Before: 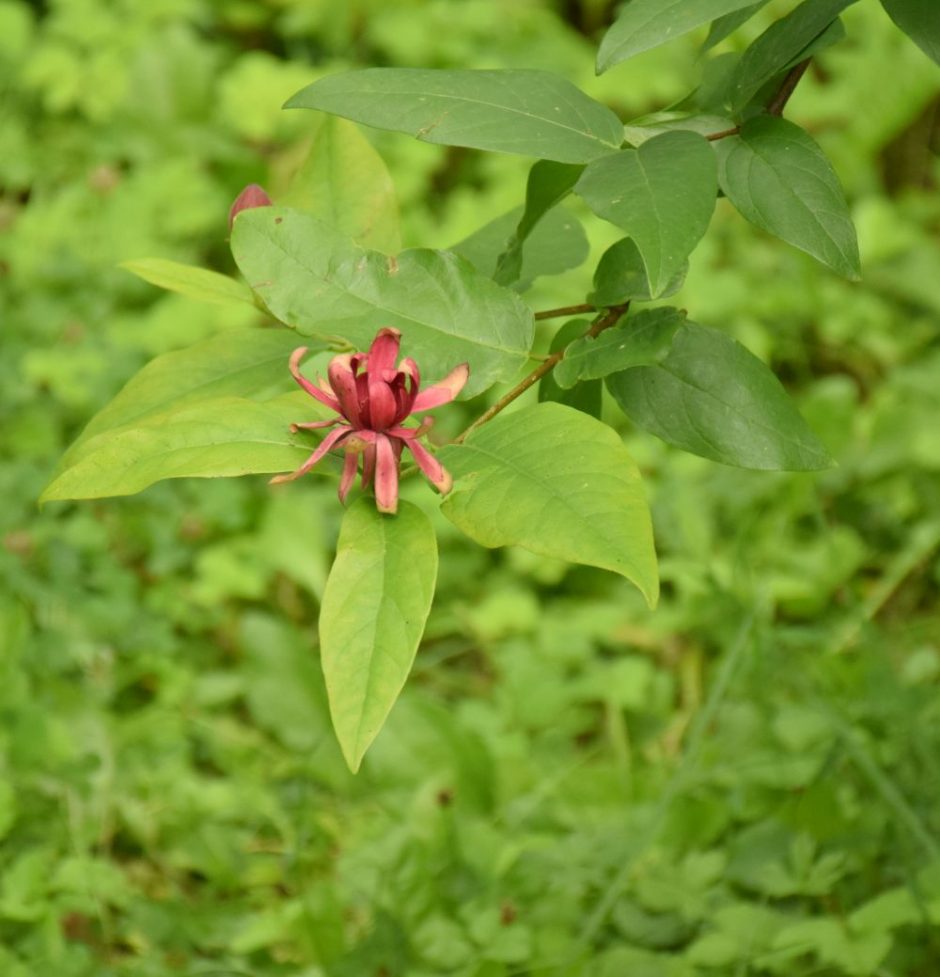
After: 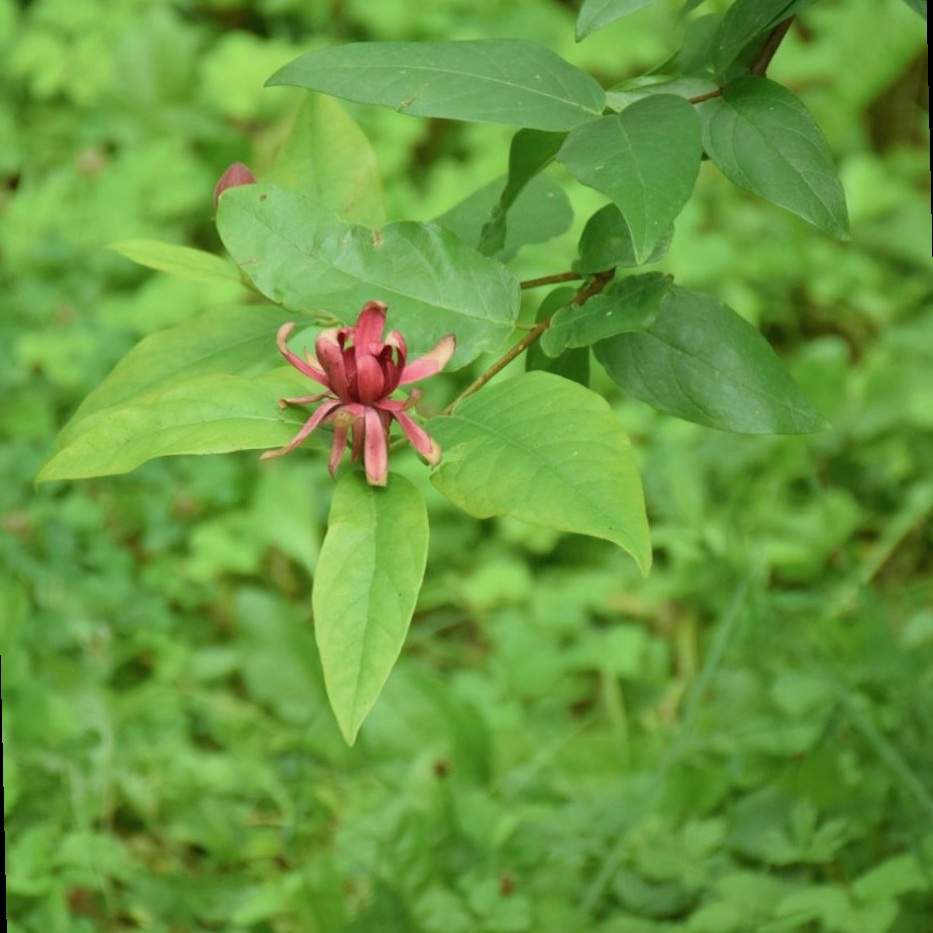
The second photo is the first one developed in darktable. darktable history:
color correction: highlights a* -10.04, highlights b* -10.37
rotate and perspective: rotation -1.32°, lens shift (horizontal) -0.031, crop left 0.015, crop right 0.985, crop top 0.047, crop bottom 0.982
